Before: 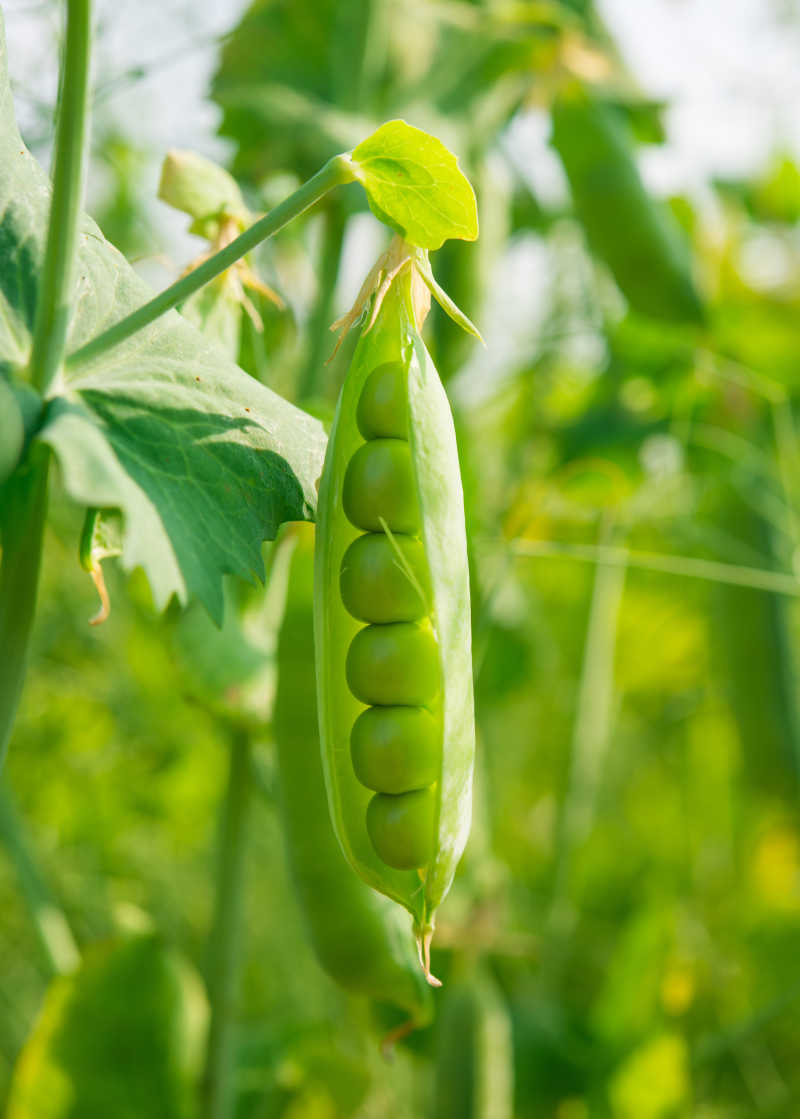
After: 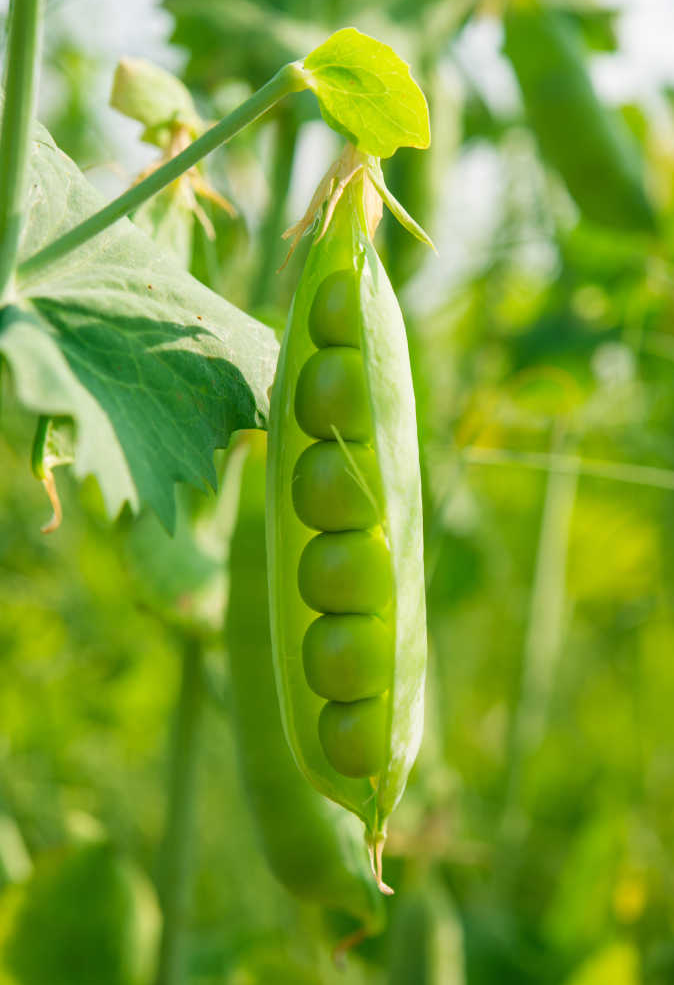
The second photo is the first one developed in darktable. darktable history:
crop: left 6.124%, top 8.237%, right 9.524%, bottom 3.661%
